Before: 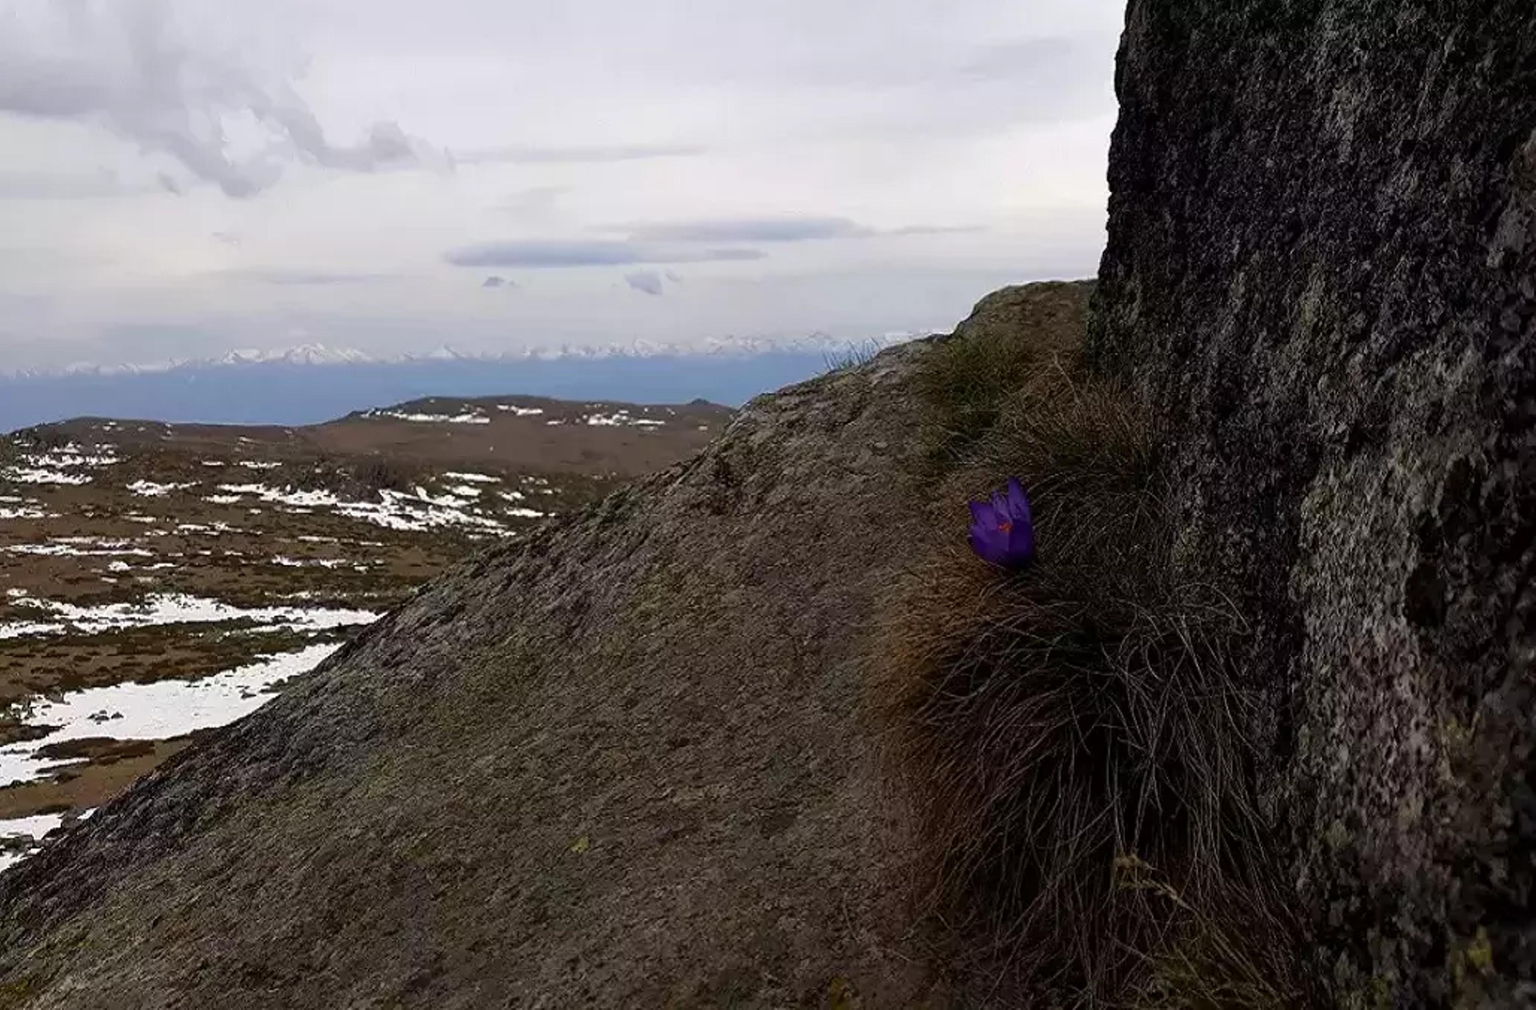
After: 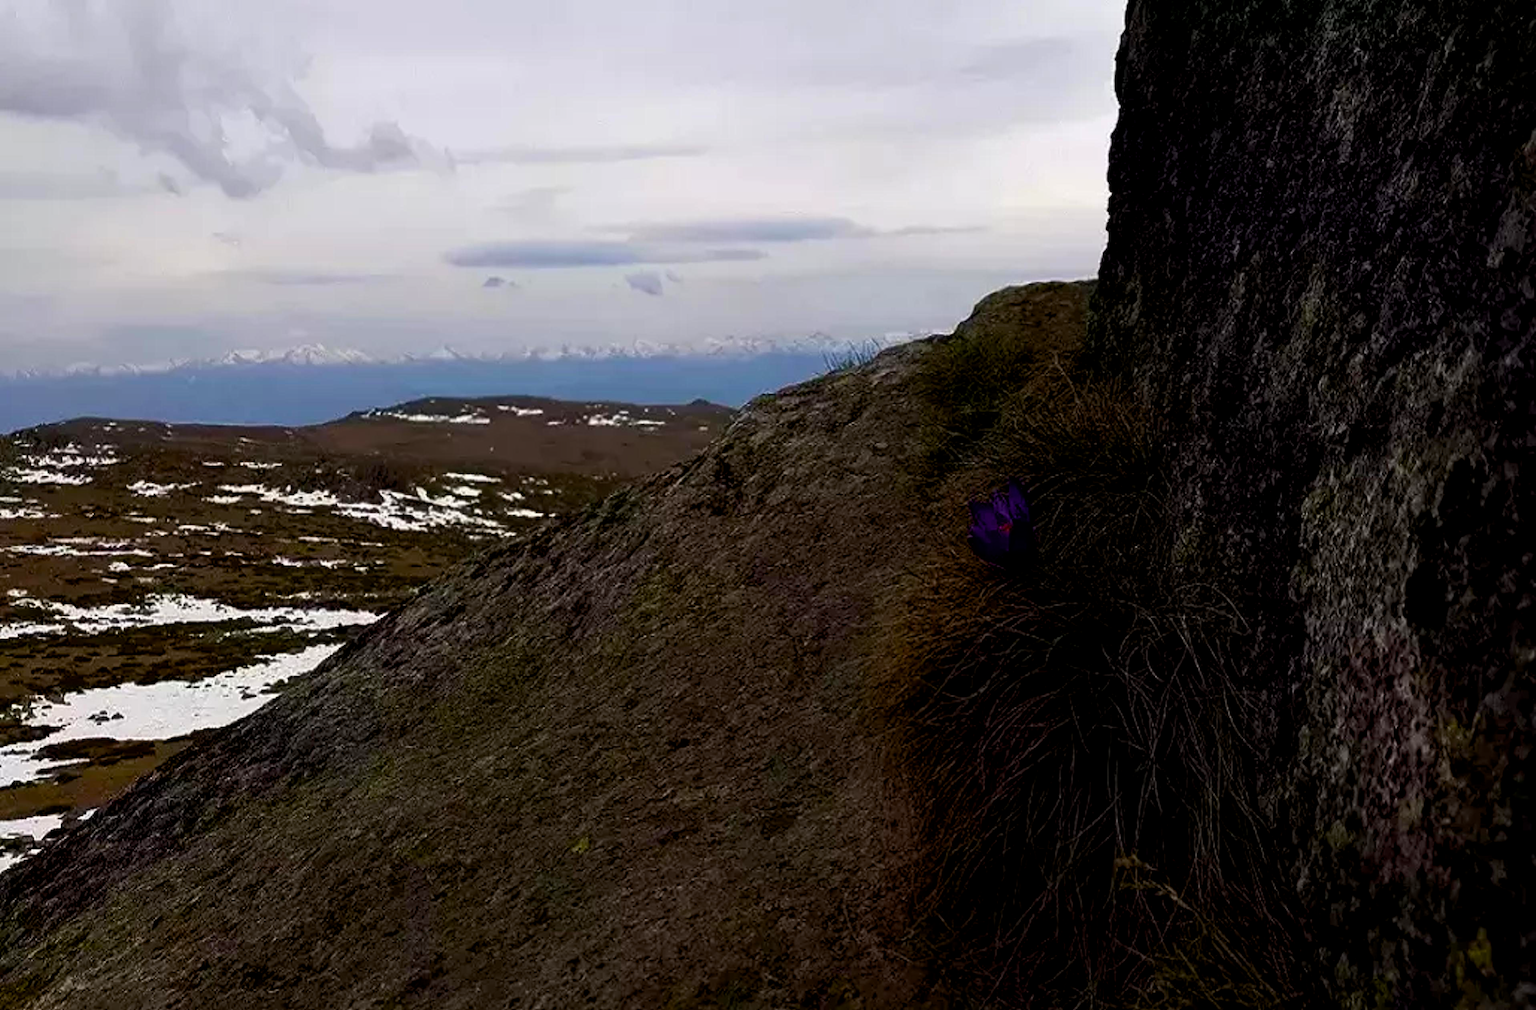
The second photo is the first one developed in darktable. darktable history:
exposure: black level correction 0.009, exposure -0.673 EV, compensate exposure bias true, compensate highlight preservation false
color balance rgb: linear chroma grading › global chroma 0.882%, perceptual saturation grading › global saturation 27.546%, perceptual saturation grading › highlights -25.296%, perceptual saturation grading › shadows 24.49%, perceptual brilliance grading › highlights 20.21%, perceptual brilliance grading › mid-tones 19.645%, perceptual brilliance grading › shadows -20.223%, global vibrance 20%
tone equalizer: on, module defaults
